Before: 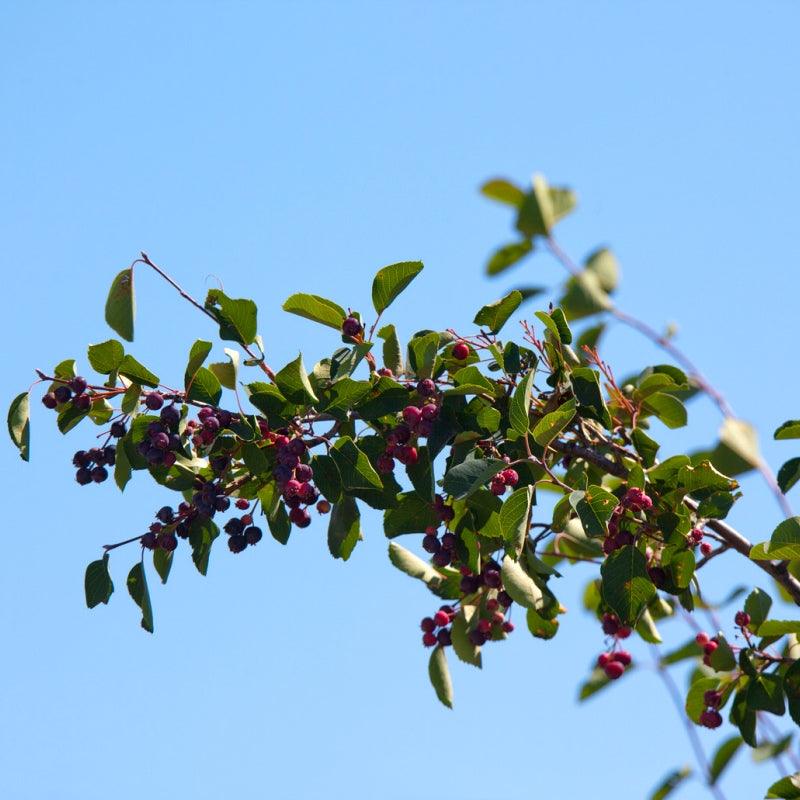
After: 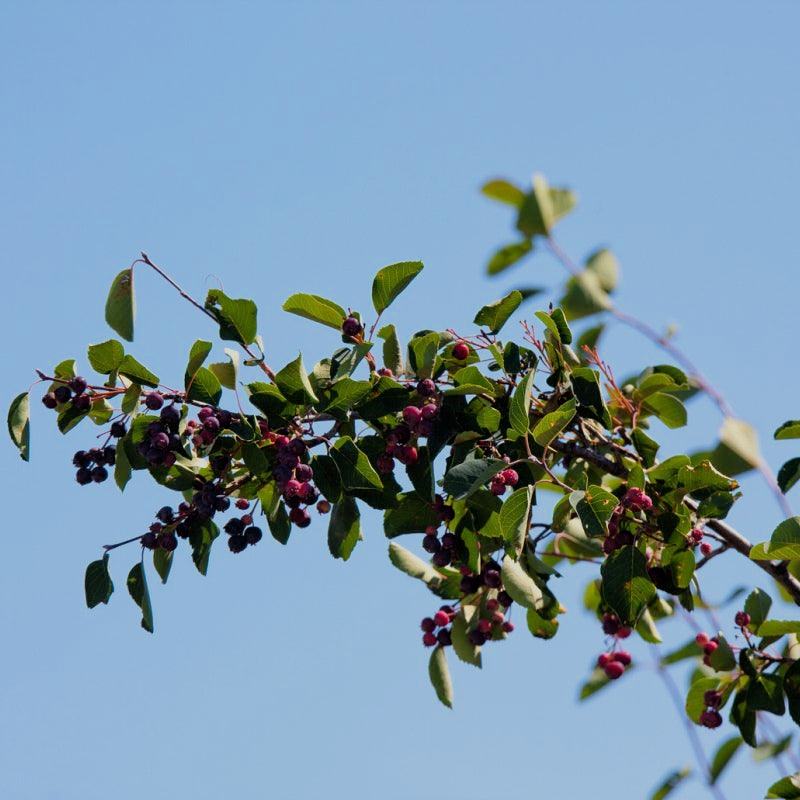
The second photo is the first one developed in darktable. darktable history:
filmic rgb: black relative exposure -7.72 EV, white relative exposure 4.41 EV, threshold 5.94 EV, hardness 3.75, latitude 38.25%, contrast 0.983, highlights saturation mix 9.48%, shadows ↔ highlights balance 4.19%, enable highlight reconstruction true
